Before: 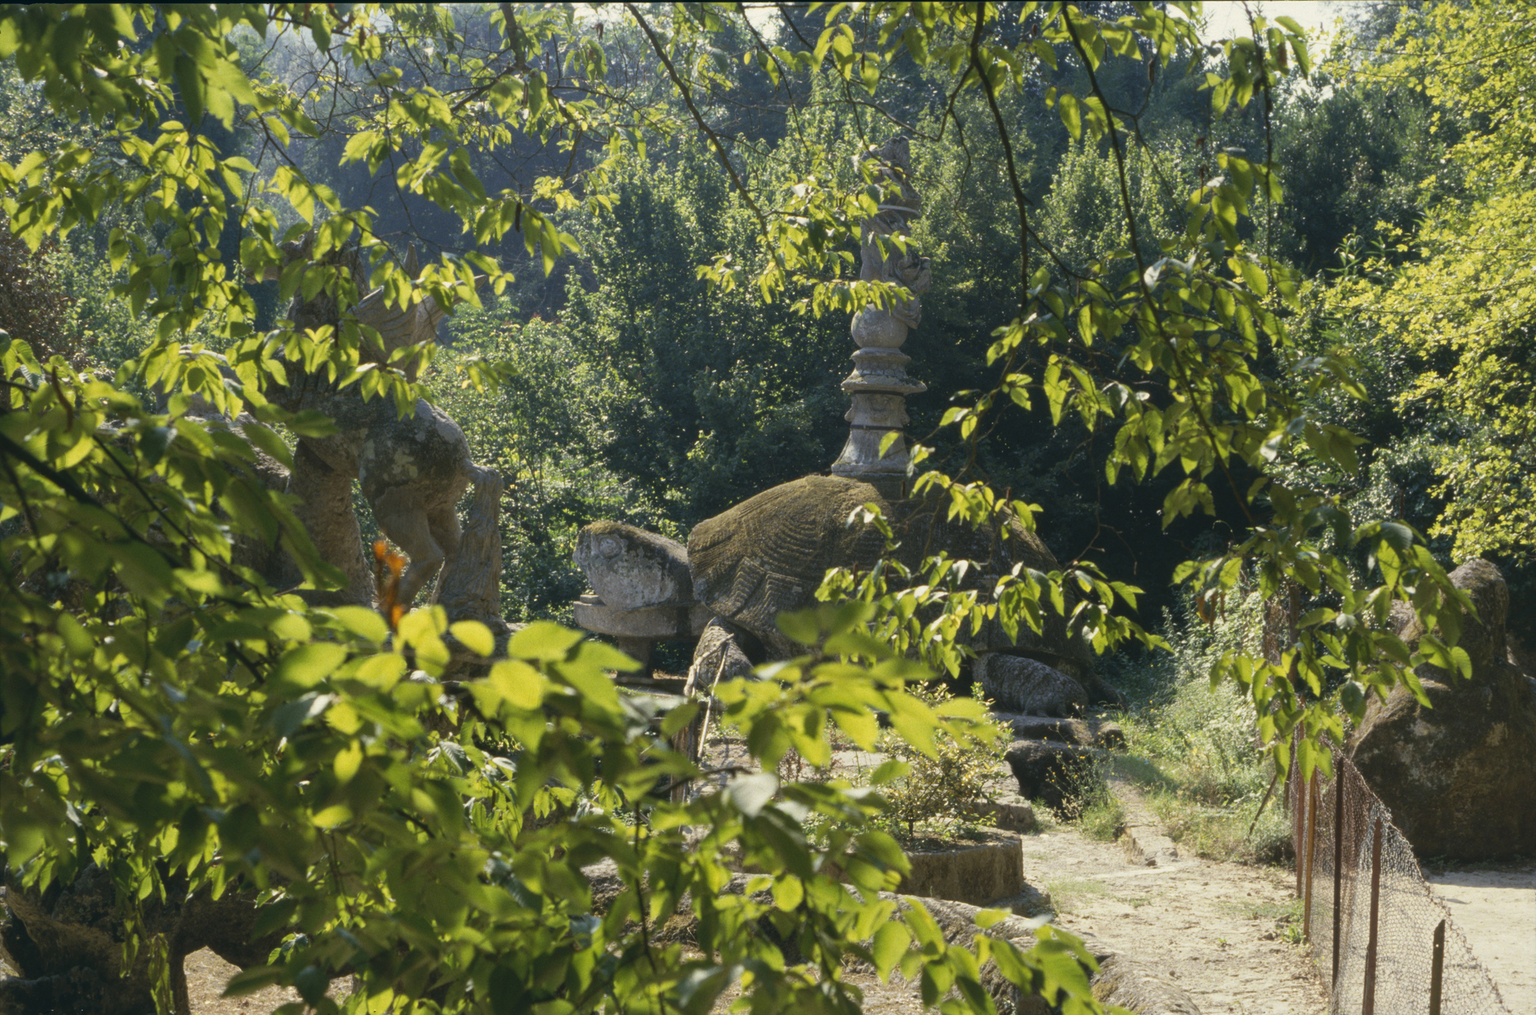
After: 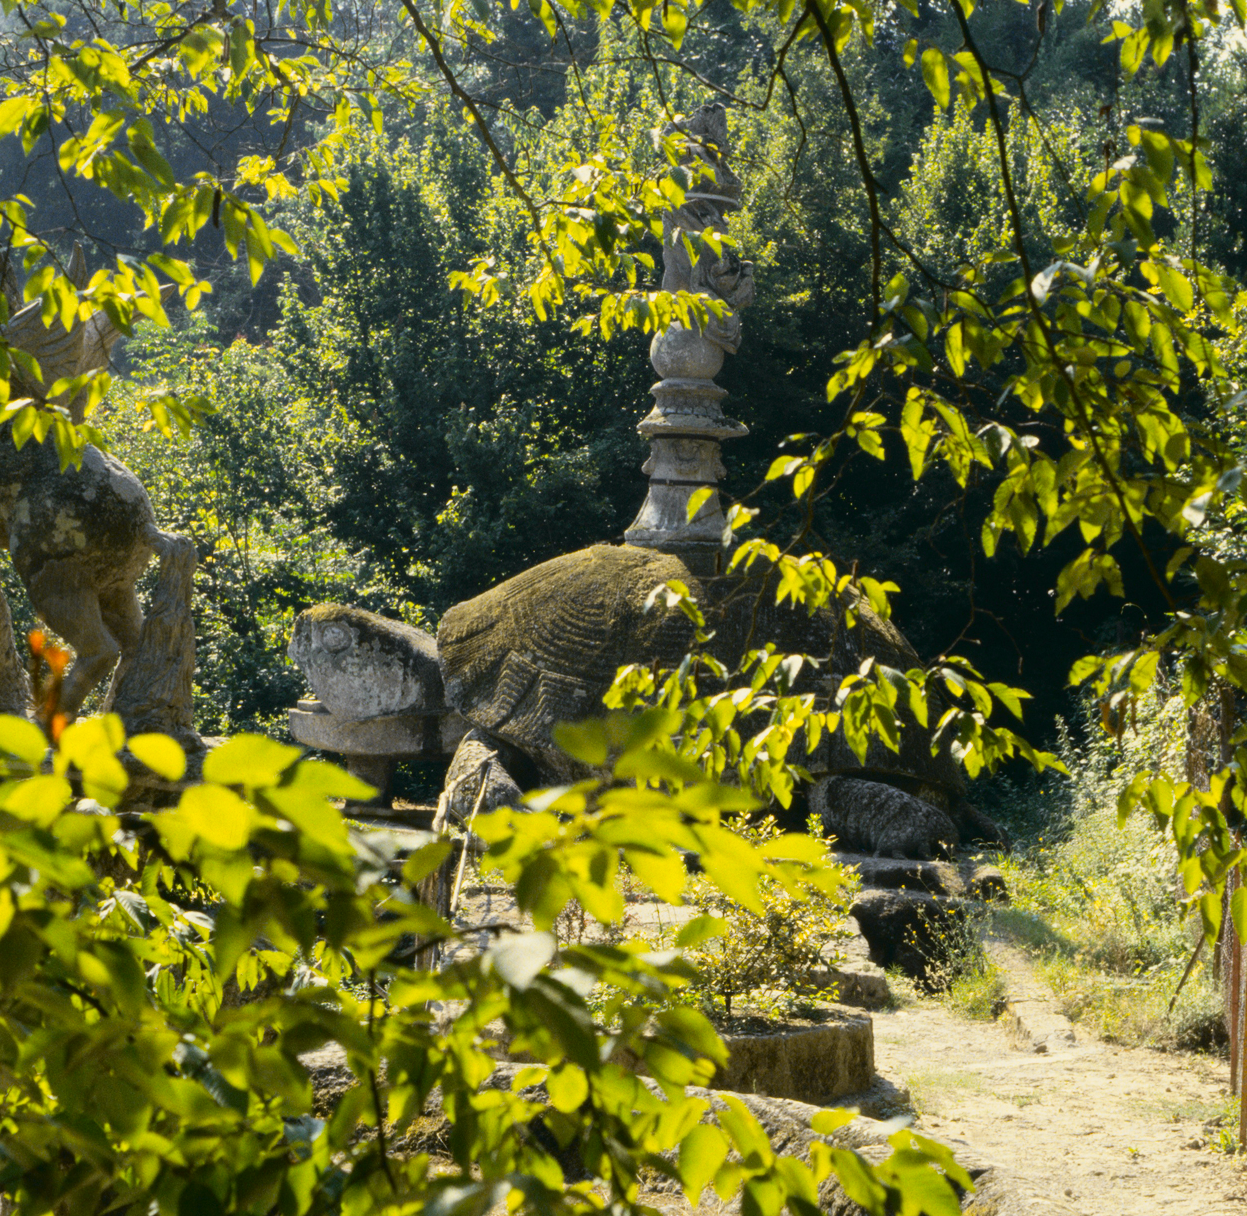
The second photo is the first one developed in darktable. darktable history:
tone curve: curves: ch0 [(0, 0) (0.136, 0.084) (0.346, 0.366) (0.489, 0.559) (0.66, 0.748) (0.849, 0.902) (1, 0.974)]; ch1 [(0, 0) (0.353, 0.344) (0.45, 0.46) (0.498, 0.498) (0.521, 0.512) (0.563, 0.559) (0.592, 0.605) (0.641, 0.673) (1, 1)]; ch2 [(0, 0) (0.333, 0.346) (0.375, 0.375) (0.424, 0.43) (0.476, 0.492) (0.502, 0.502) (0.524, 0.531) (0.579, 0.61) (0.612, 0.644) (0.641, 0.722) (1, 1)], color space Lab, independent channels, preserve colors none
crop and rotate: left 22.918%, top 5.629%, right 14.711%, bottom 2.247%
shadows and highlights: radius 331.84, shadows 53.55, highlights -100, compress 94.63%, highlights color adjustment 73.23%, soften with gaussian
